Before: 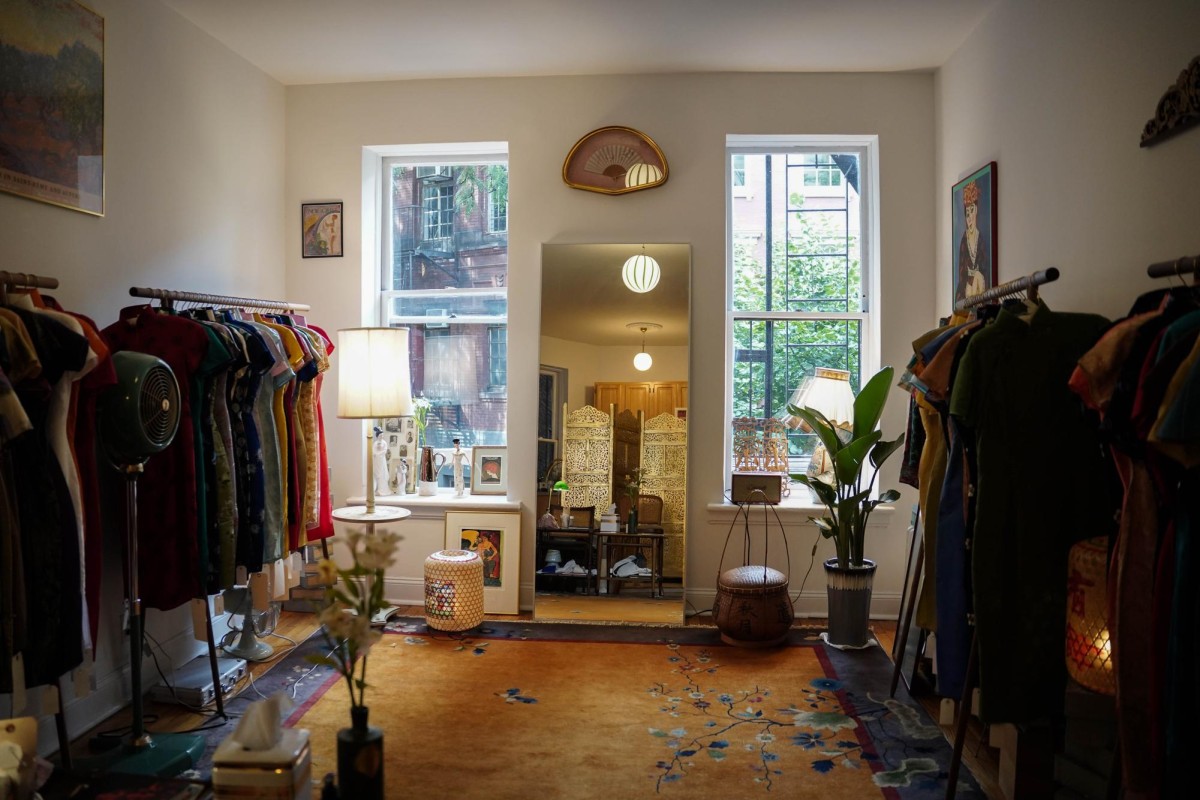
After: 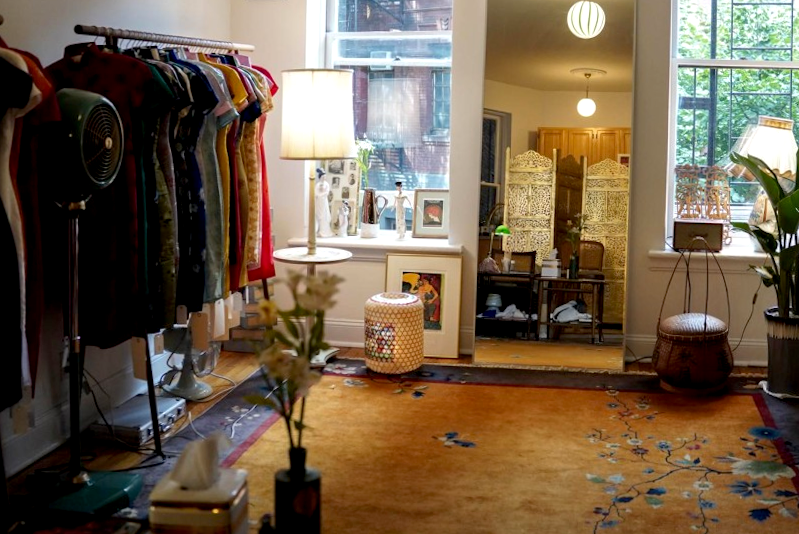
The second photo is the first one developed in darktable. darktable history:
exposure: black level correction 0.005, exposure 0.286 EV, compensate highlight preservation false
crop and rotate: angle -0.913°, left 3.685%, top 31.554%, right 28.134%
